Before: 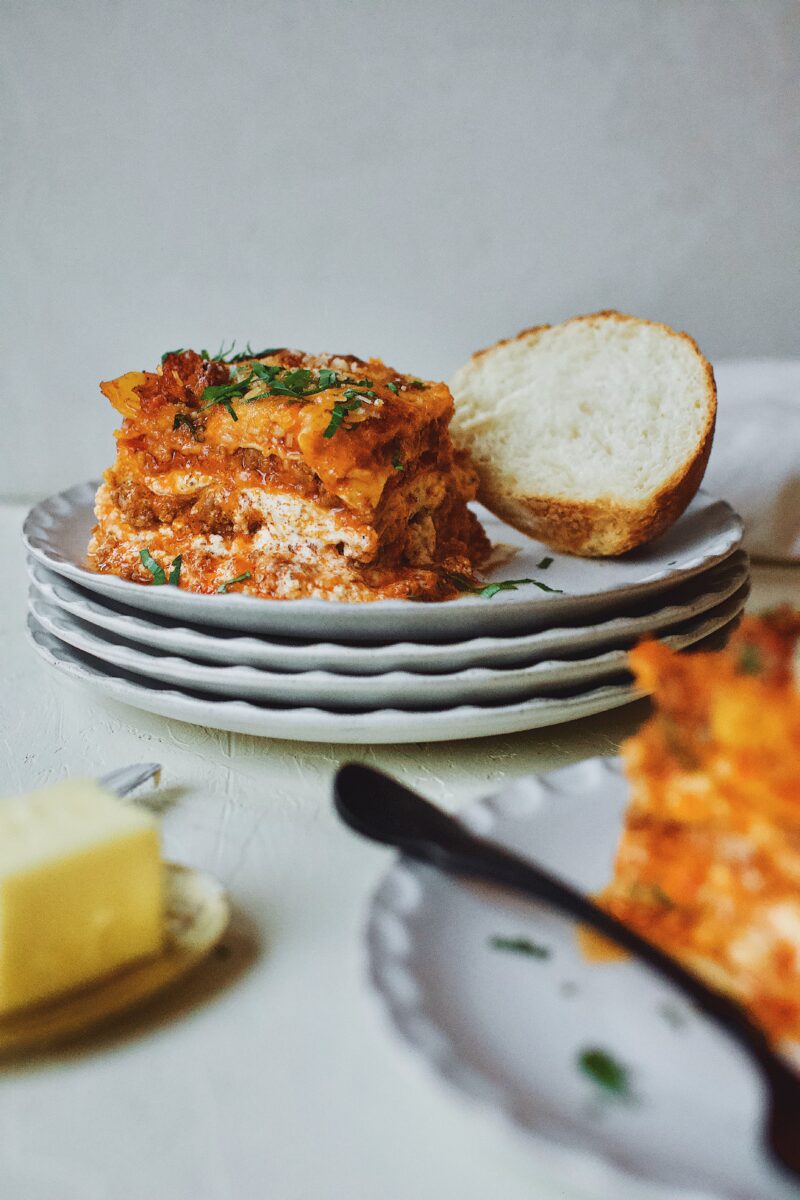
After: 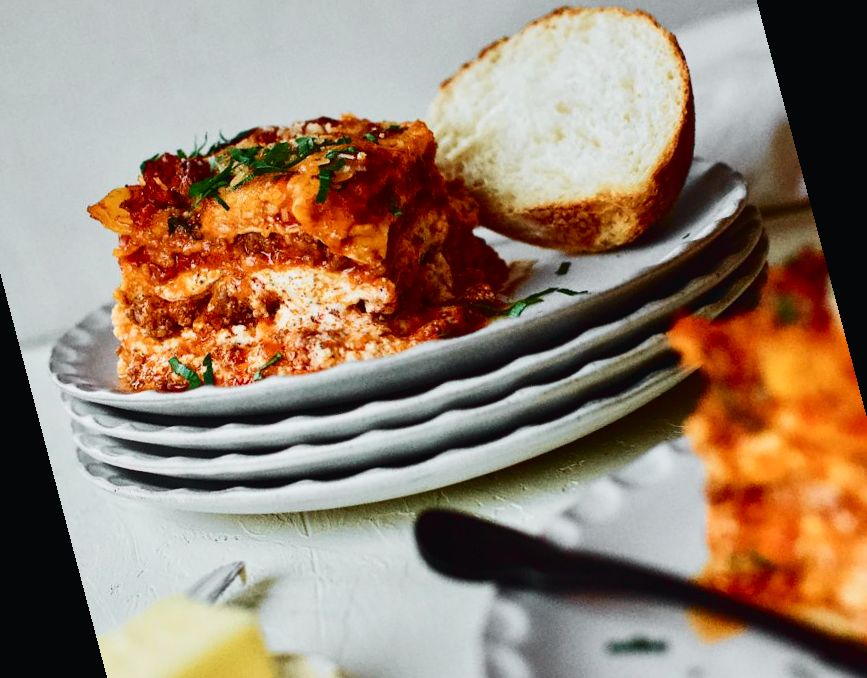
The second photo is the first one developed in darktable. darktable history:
rotate and perspective: rotation -14.8°, crop left 0.1, crop right 0.903, crop top 0.25, crop bottom 0.748
tone curve: curves: ch0 [(0, 0.015) (0.037, 0.032) (0.131, 0.113) (0.275, 0.26) (0.497, 0.505) (0.617, 0.643) (0.704, 0.735) (0.813, 0.842) (0.911, 0.931) (0.997, 1)]; ch1 [(0, 0) (0.301, 0.3) (0.444, 0.438) (0.493, 0.494) (0.501, 0.5) (0.534, 0.543) (0.582, 0.605) (0.658, 0.687) (0.746, 0.79) (1, 1)]; ch2 [(0, 0) (0.246, 0.234) (0.36, 0.356) (0.415, 0.426) (0.476, 0.492) (0.502, 0.499) (0.525, 0.517) (0.533, 0.534) (0.586, 0.598) (0.634, 0.643) (0.706, 0.717) (0.853, 0.83) (1, 0.951)], color space Lab, independent channels, preserve colors none
white balance: emerald 1
contrast brightness saturation: contrast 0.2, brightness -0.11, saturation 0.1
